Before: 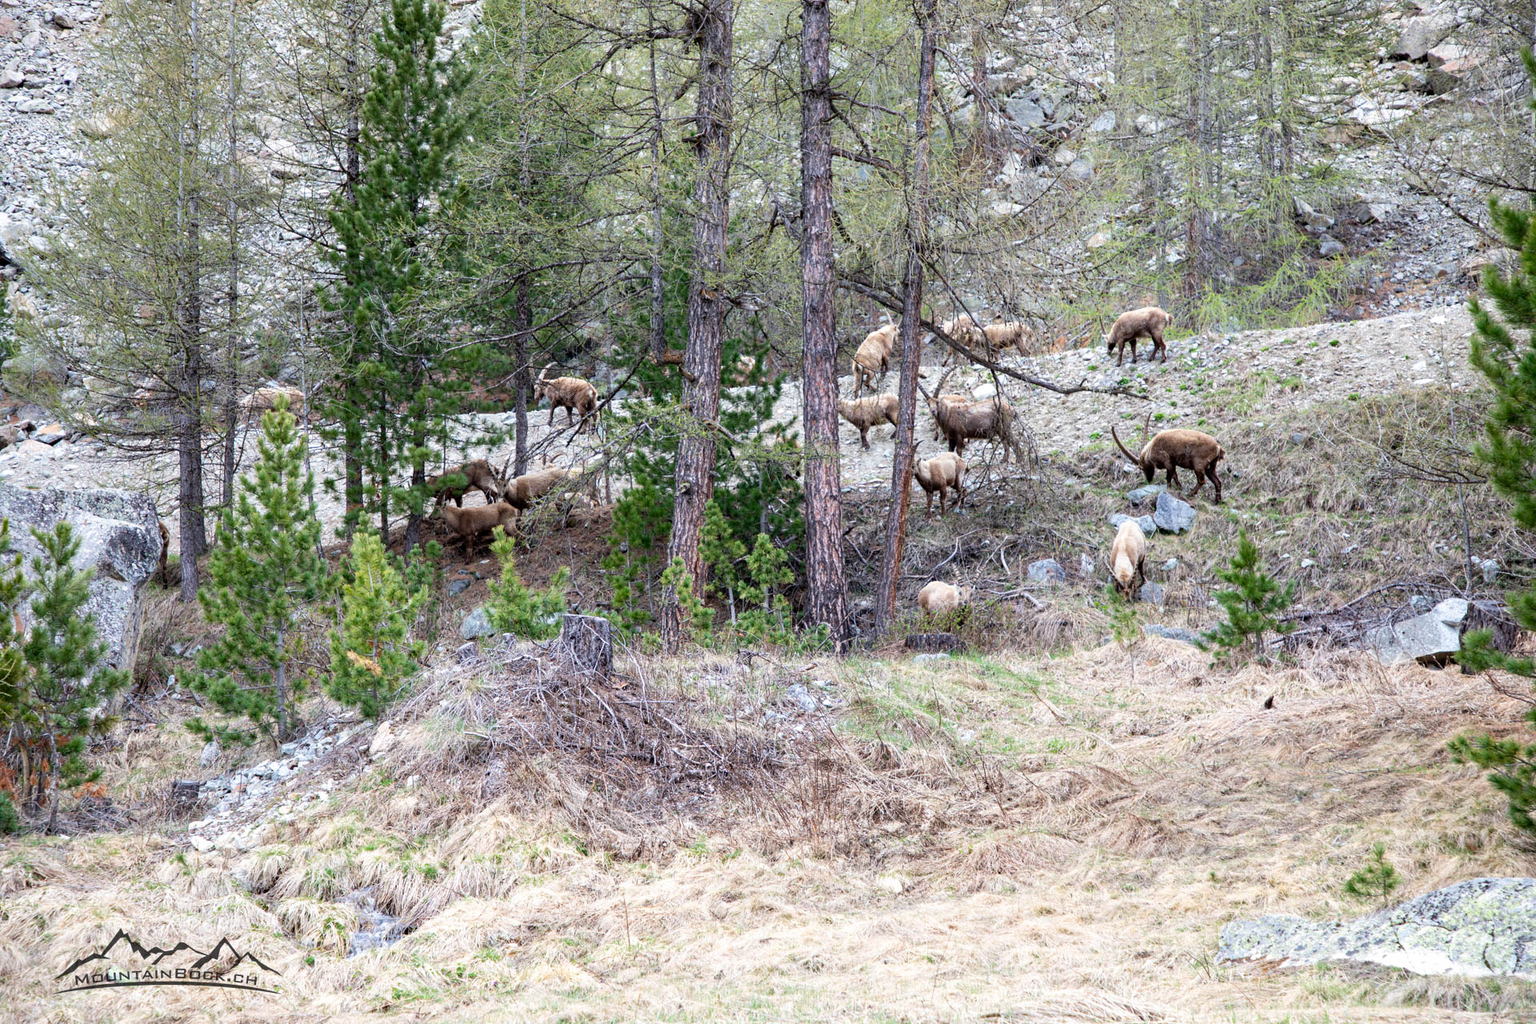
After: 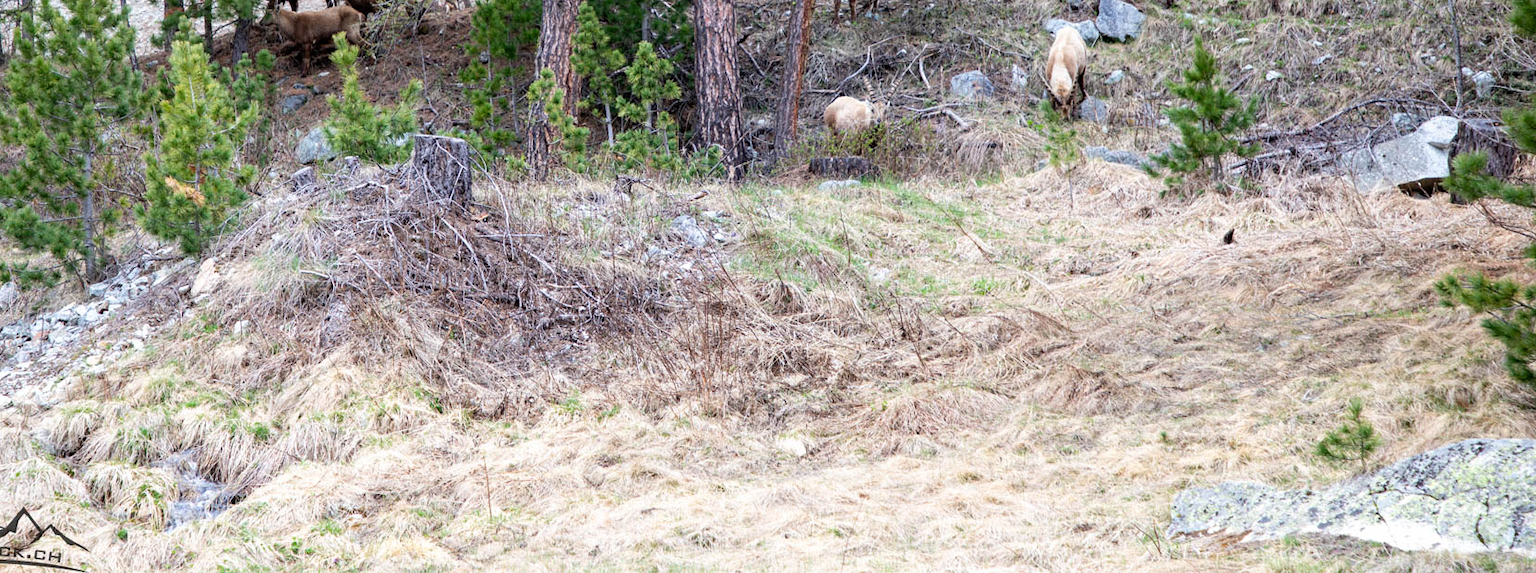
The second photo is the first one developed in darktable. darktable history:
crop and rotate: left 13.308%, top 48.624%, bottom 2.788%
